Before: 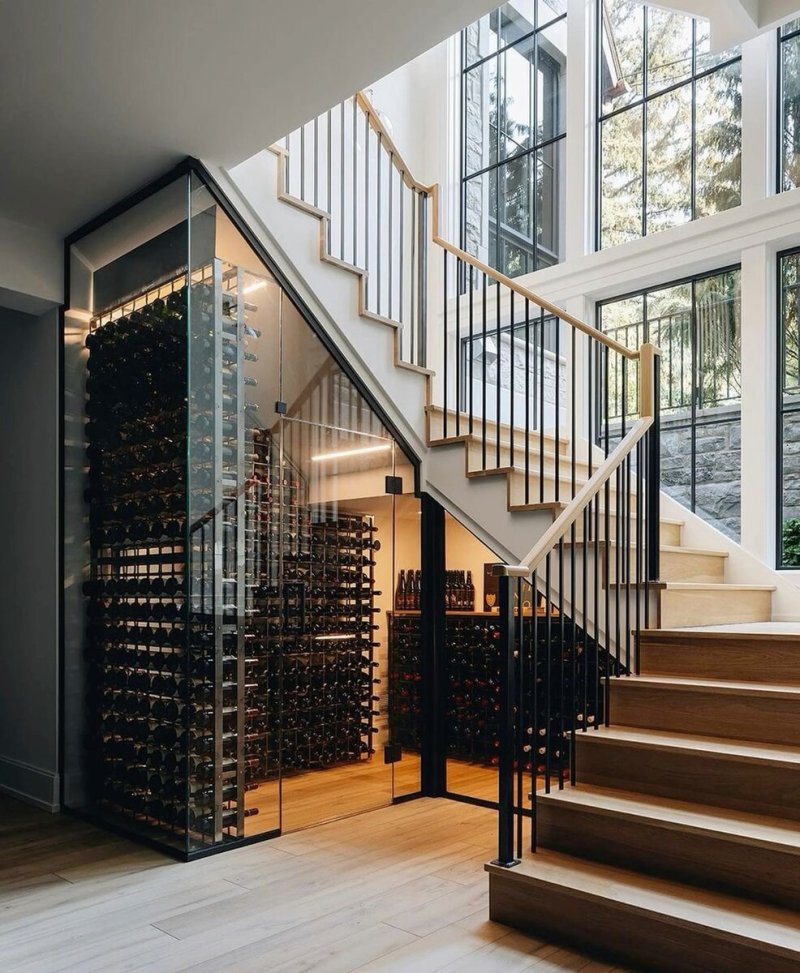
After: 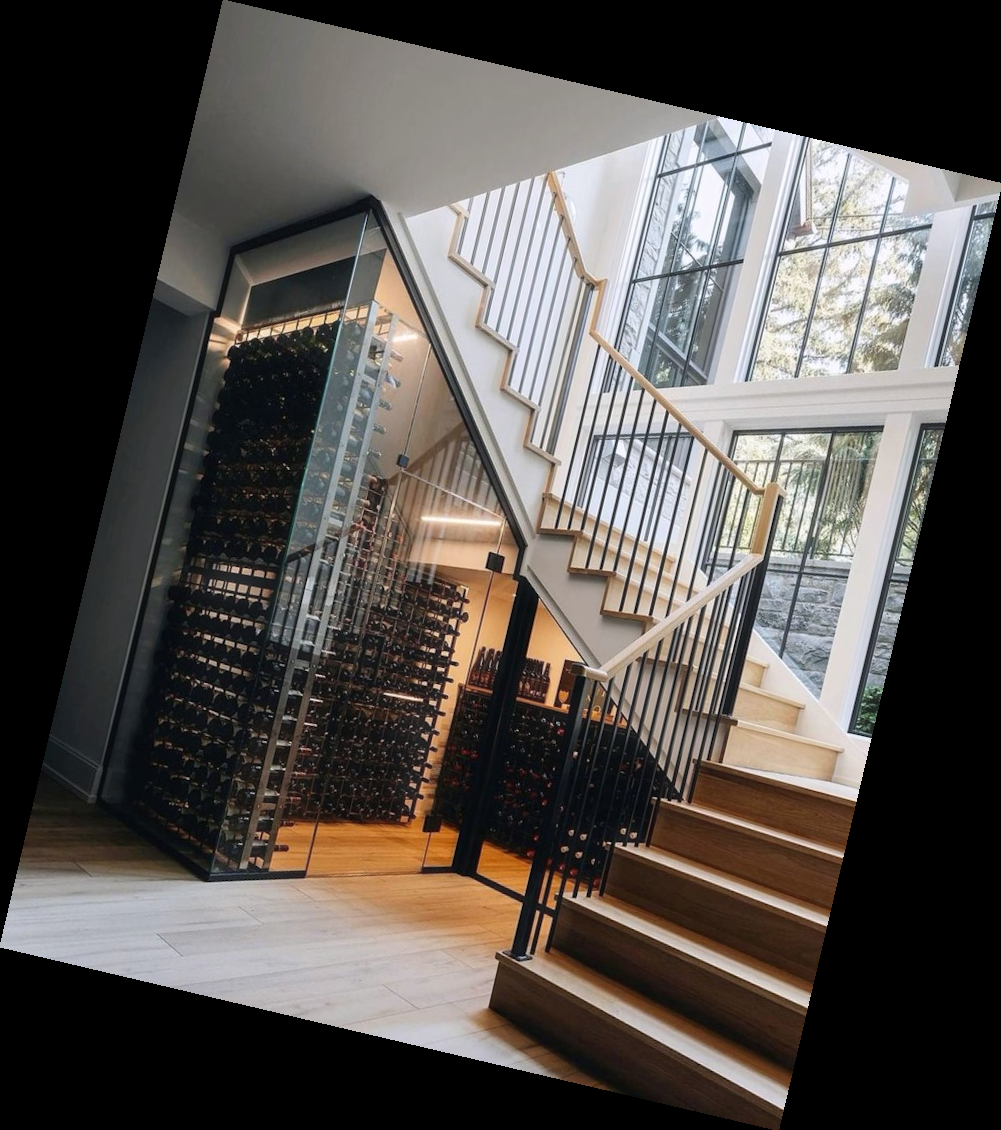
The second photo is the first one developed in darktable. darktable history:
tone equalizer: on, module defaults
haze removal: strength -0.05
white balance: red 1.004, blue 1.024
rotate and perspective: rotation 13.27°, automatic cropping off
